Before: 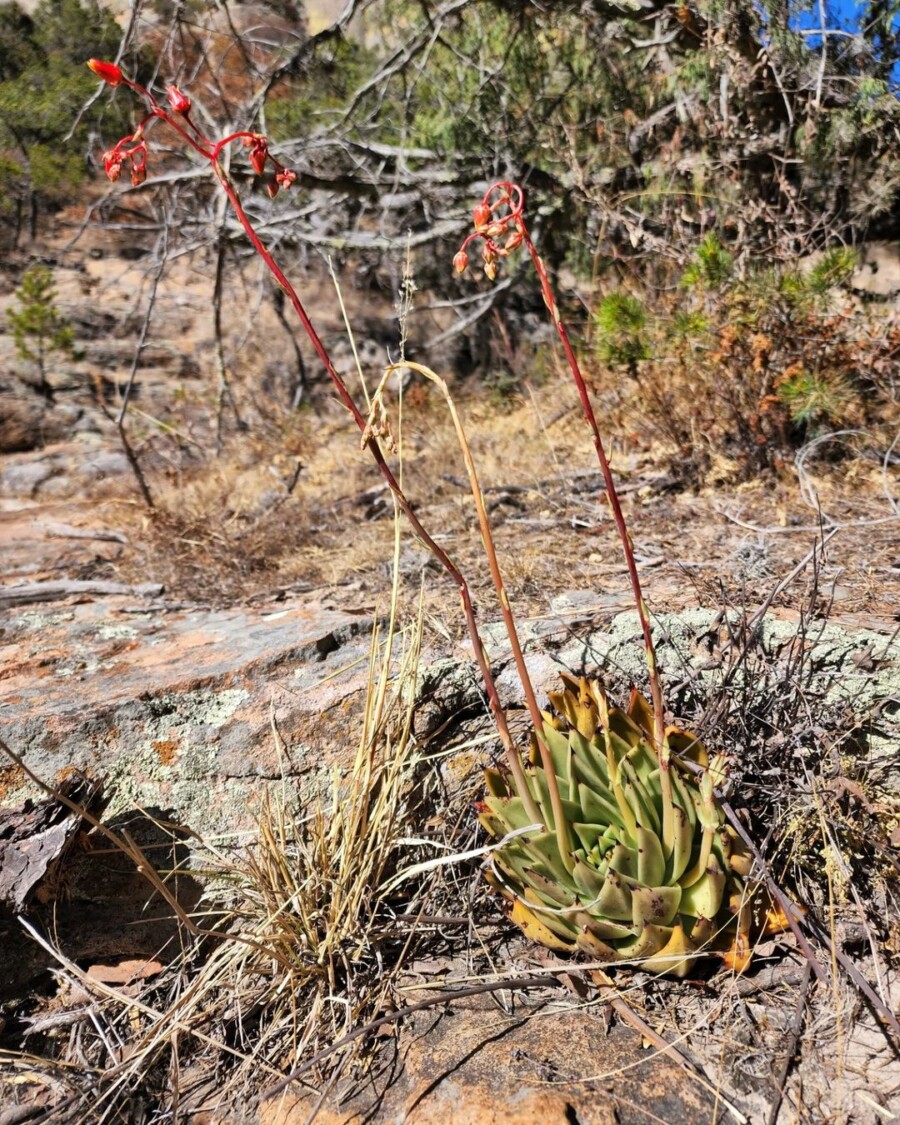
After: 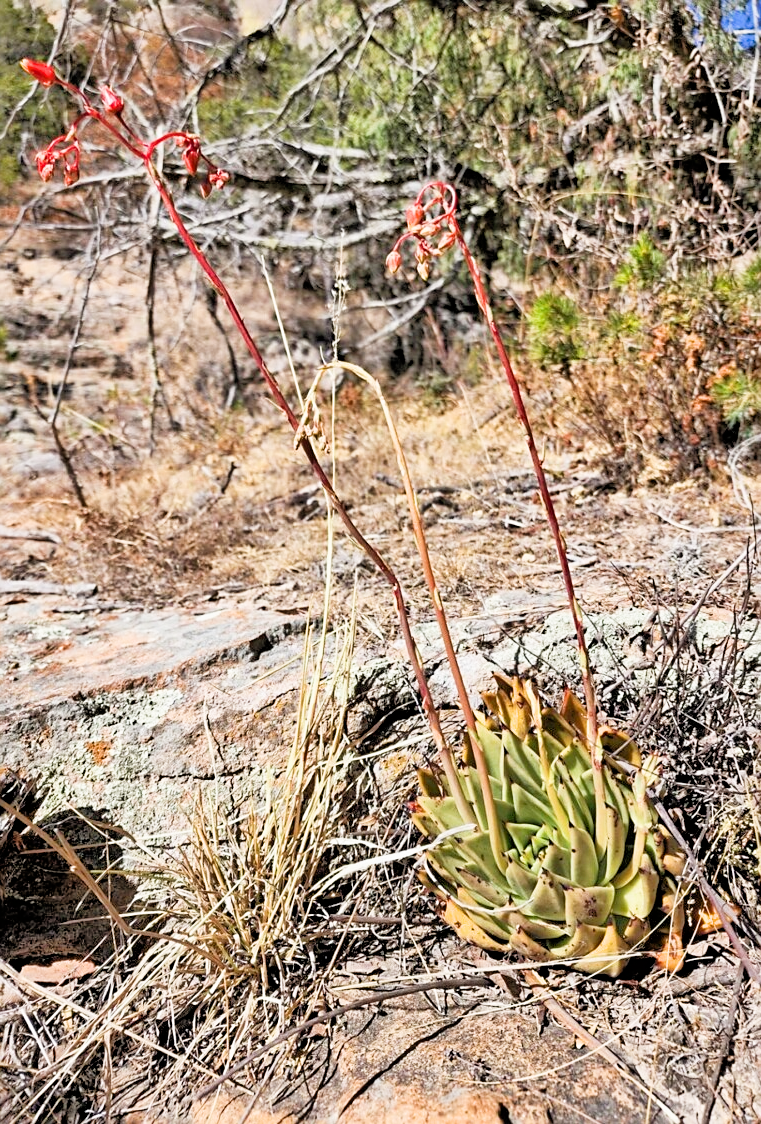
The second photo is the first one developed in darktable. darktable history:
filmic rgb: black relative exposure -5 EV, white relative exposure 3.55 EV, hardness 3.18, contrast 1.195, highlights saturation mix -49.89%, preserve chrominance max RGB
crop: left 7.513%, right 7.858%
contrast equalizer: octaves 7, y [[0.5 ×6], [0.5 ×6], [0.5, 0.5, 0.501, 0.545, 0.707, 0.863], [0 ×6], [0 ×6]]
tone equalizer: -7 EV 0.152 EV, -6 EV 0.63 EV, -5 EV 1.18 EV, -4 EV 1.34 EV, -3 EV 1.17 EV, -2 EV 0.6 EV, -1 EV 0.153 EV
exposure: exposure 0.61 EV, compensate exposure bias true, compensate highlight preservation false
sharpen: on, module defaults
